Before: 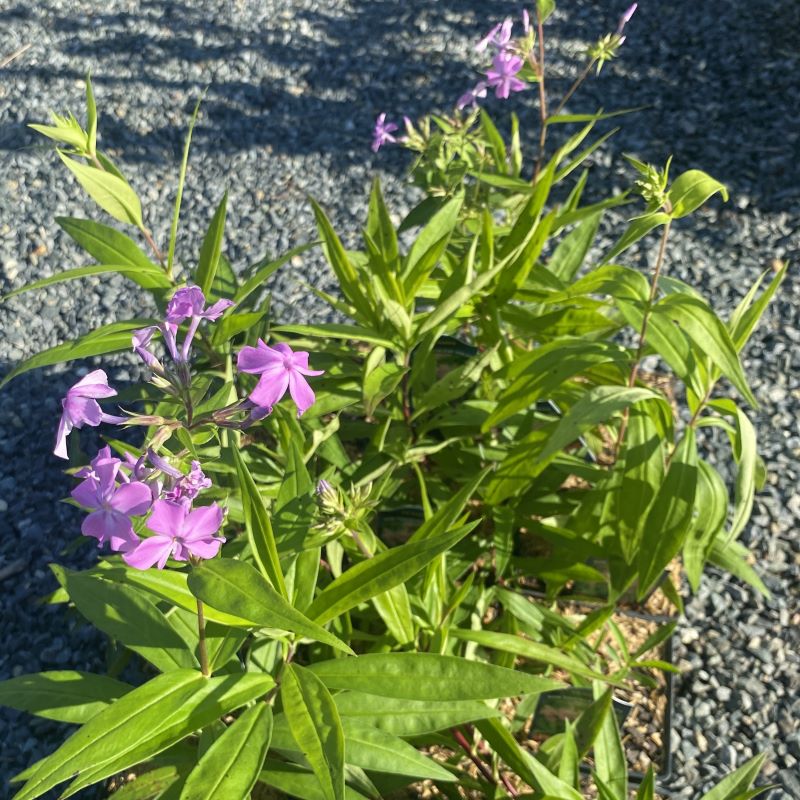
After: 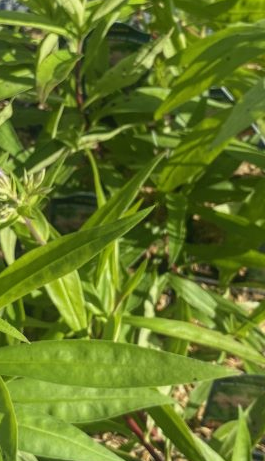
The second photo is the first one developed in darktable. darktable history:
crop: left 40.878%, top 39.176%, right 25.993%, bottom 3.081%
local contrast: detail 115%
contrast equalizer: octaves 7, y [[0.6 ×6], [0.55 ×6], [0 ×6], [0 ×6], [0 ×6]], mix -0.36
